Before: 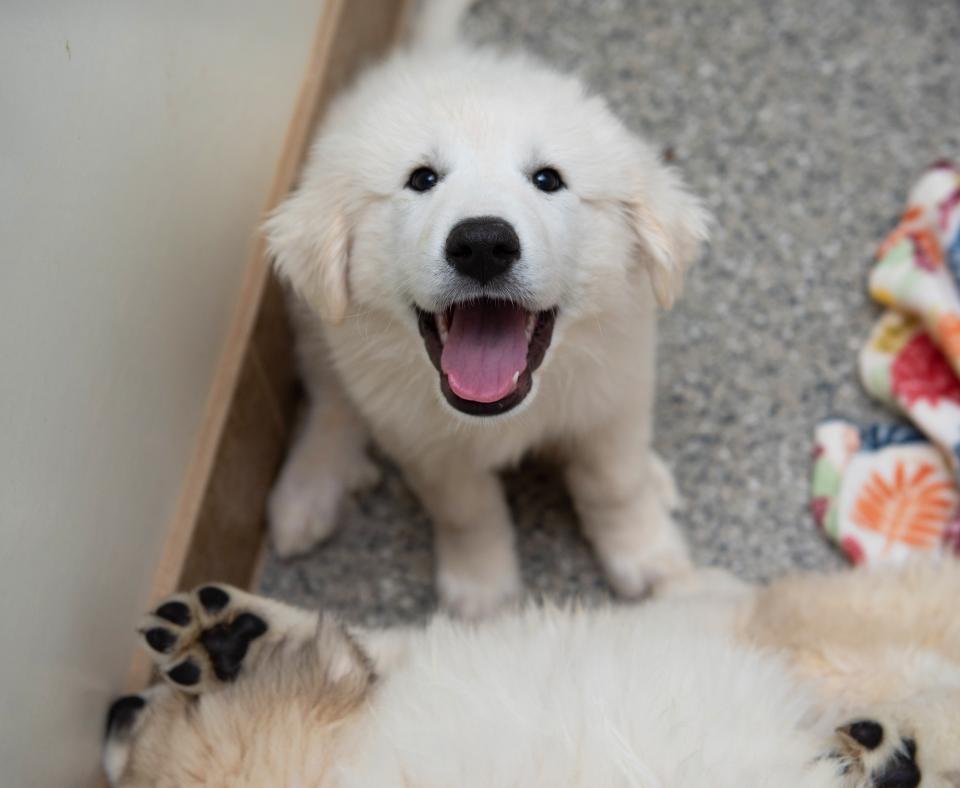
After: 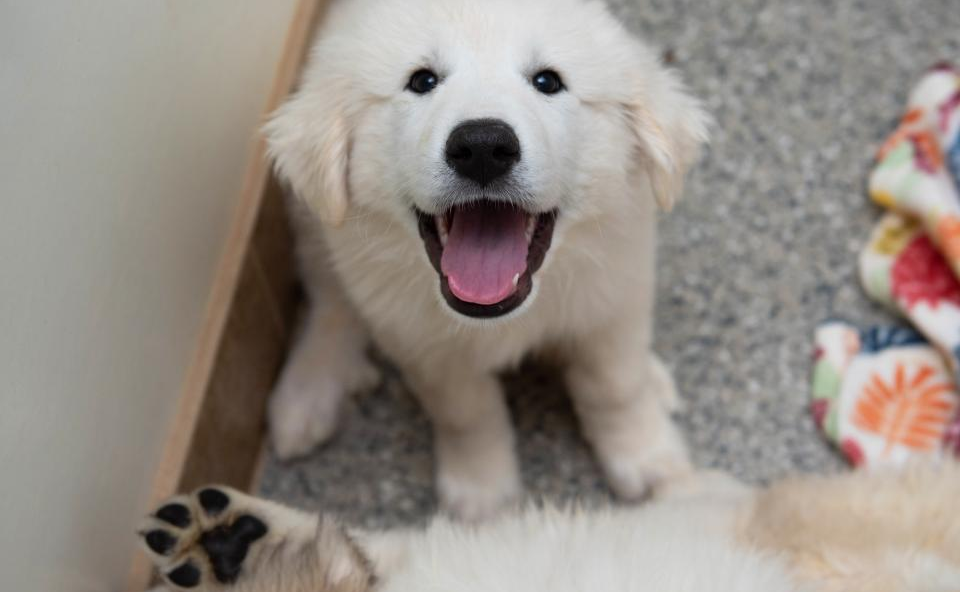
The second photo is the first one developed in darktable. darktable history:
crop and rotate: top 12.542%, bottom 12.272%
